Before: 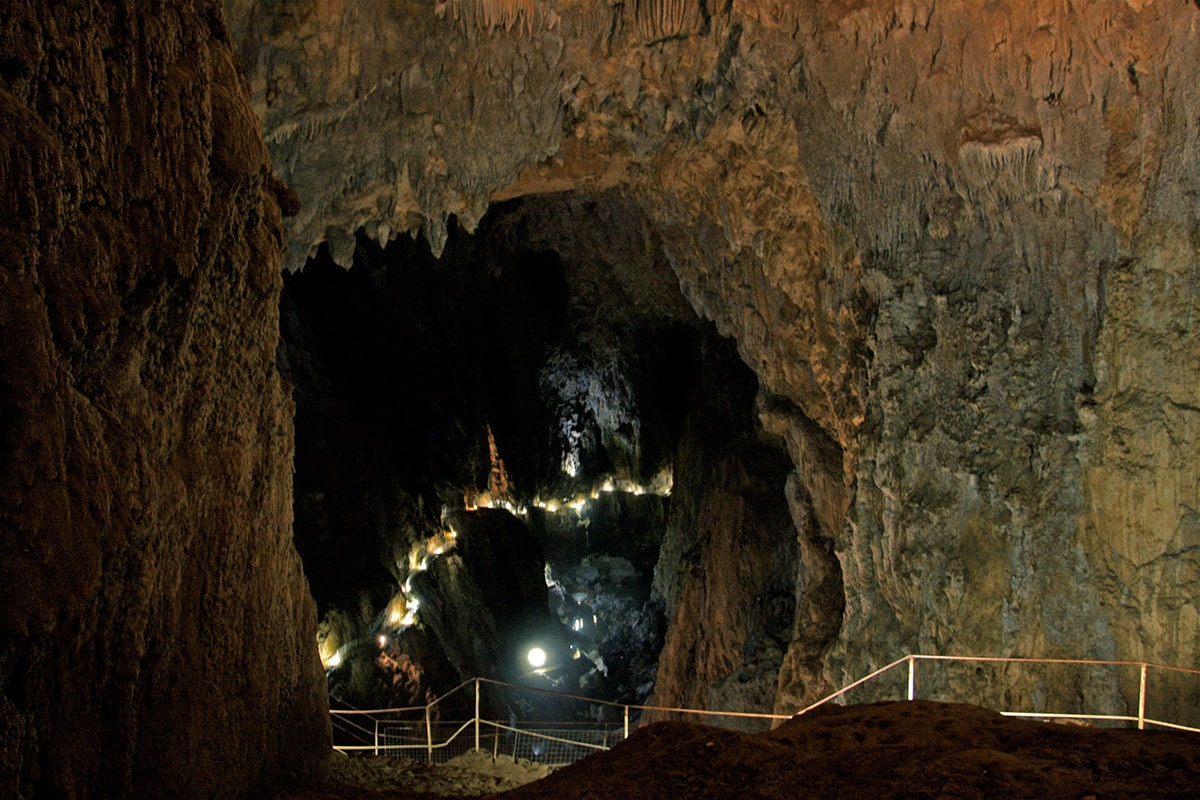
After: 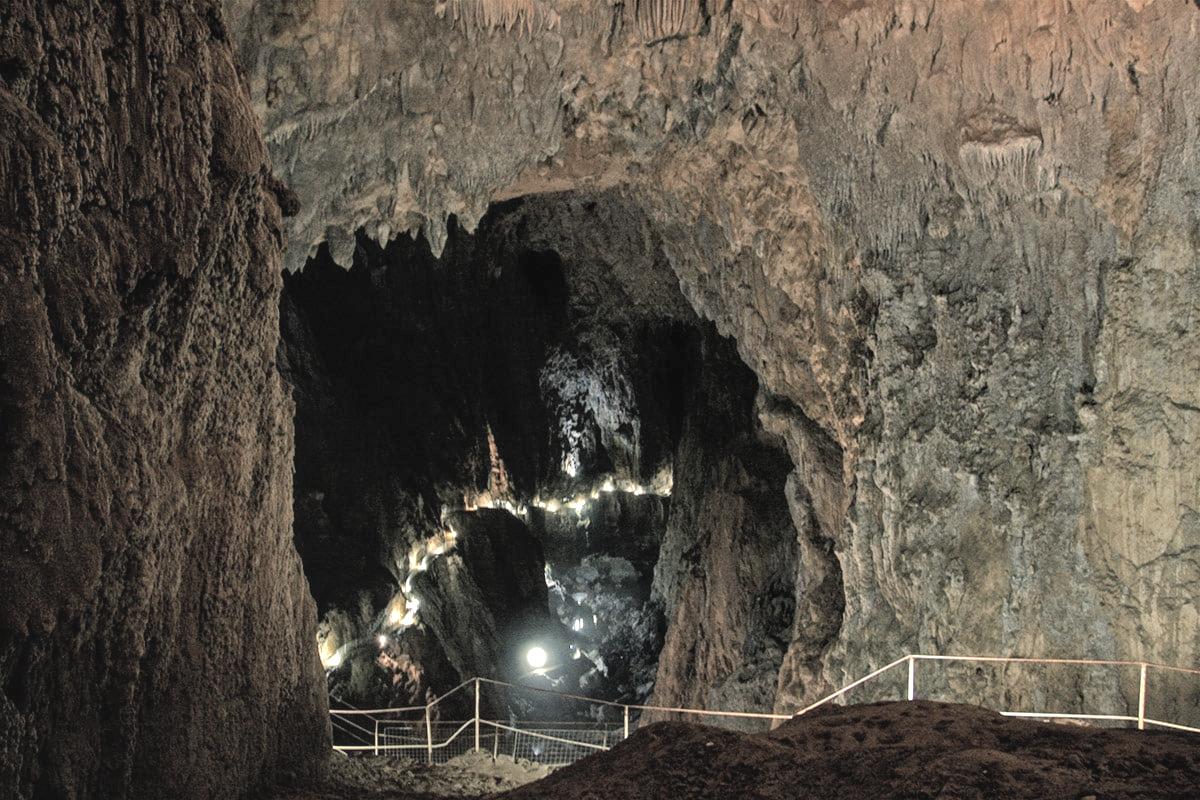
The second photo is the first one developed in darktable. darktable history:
contrast brightness saturation: brightness 0.187, saturation -0.501
exposure: black level correction -0.002, exposure 0.54 EV, compensate exposure bias true, compensate highlight preservation false
local contrast: on, module defaults
